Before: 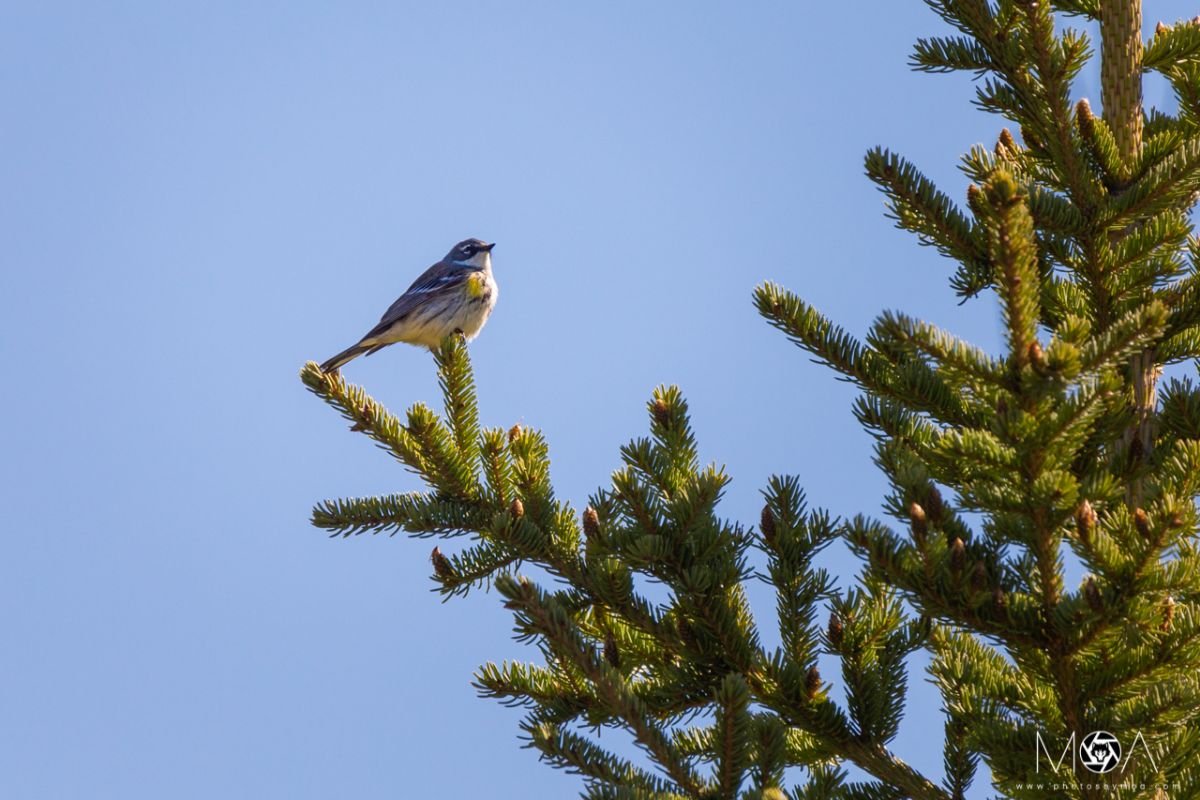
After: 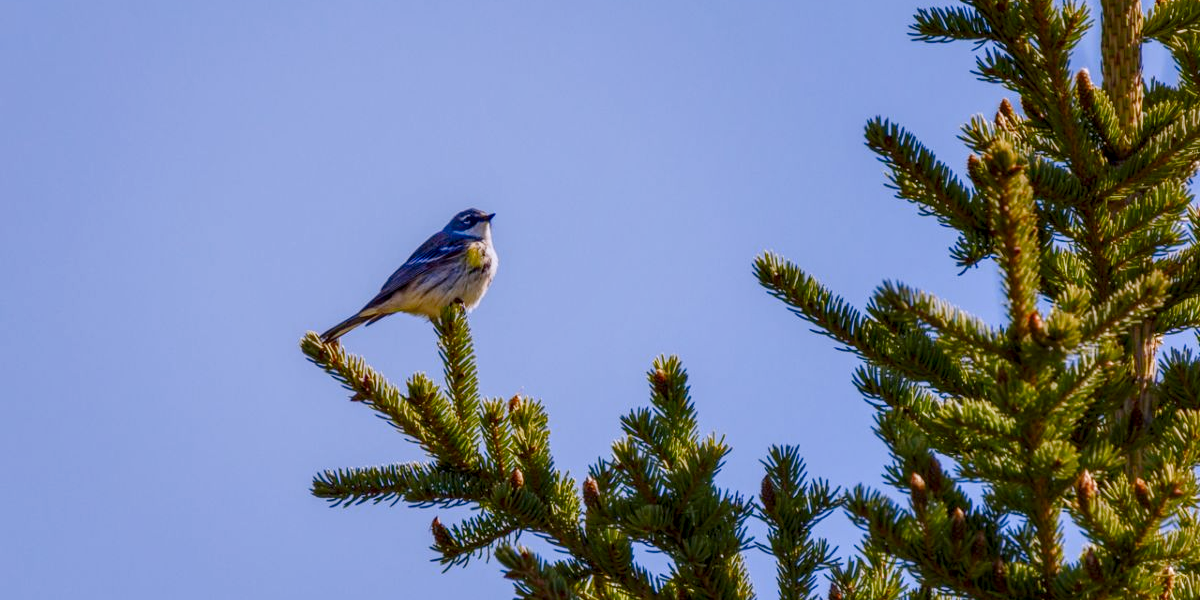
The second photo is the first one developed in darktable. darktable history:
crop: top 3.857%, bottom 21.132%
local contrast: detail 154%
white balance: red 1.004, blue 1.096
color balance rgb: shadows lift › chroma 1%, shadows lift › hue 113°, highlights gain › chroma 0.2%, highlights gain › hue 333°, perceptual saturation grading › global saturation 20%, perceptual saturation grading › highlights -50%, perceptual saturation grading › shadows 25%, contrast -20%
levels: levels [0, 0.478, 1]
tone curve: curves: ch0 [(0, 0) (0.003, 0.019) (0.011, 0.022) (0.025, 0.027) (0.044, 0.037) (0.069, 0.049) (0.1, 0.066) (0.136, 0.091) (0.177, 0.125) (0.224, 0.159) (0.277, 0.206) (0.335, 0.266) (0.399, 0.332) (0.468, 0.411) (0.543, 0.492) (0.623, 0.577) (0.709, 0.668) (0.801, 0.767) (0.898, 0.869) (1, 1)], preserve colors none
